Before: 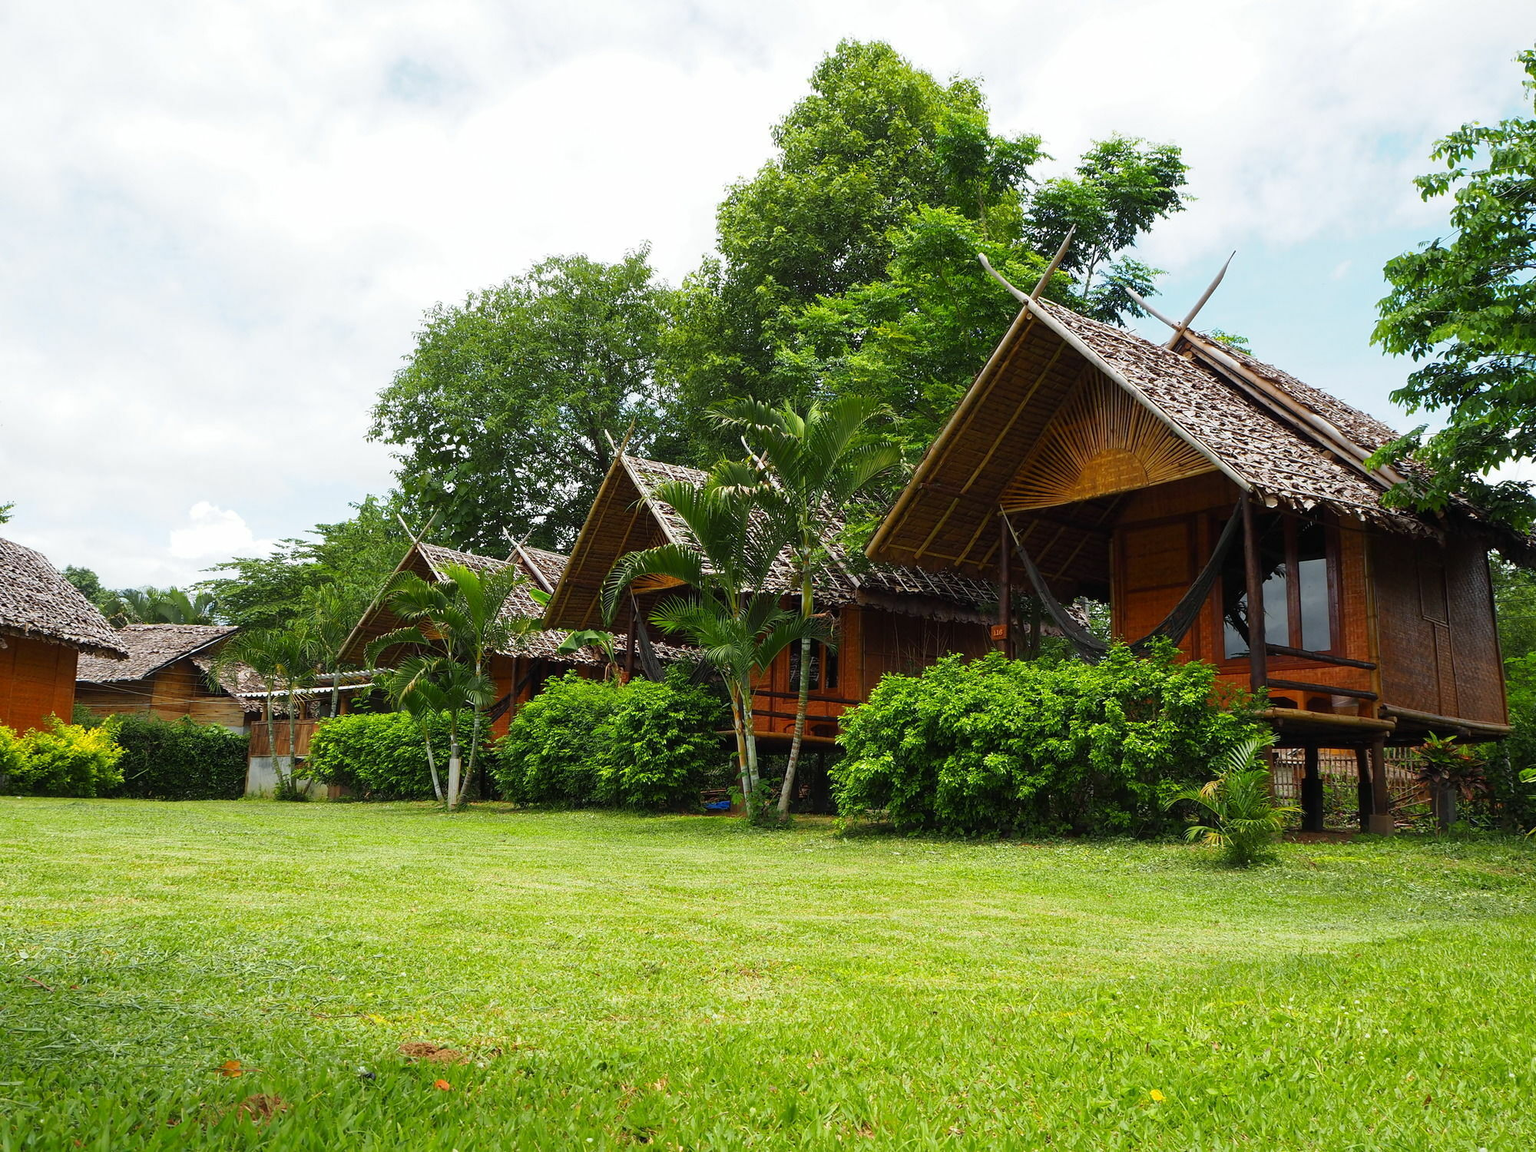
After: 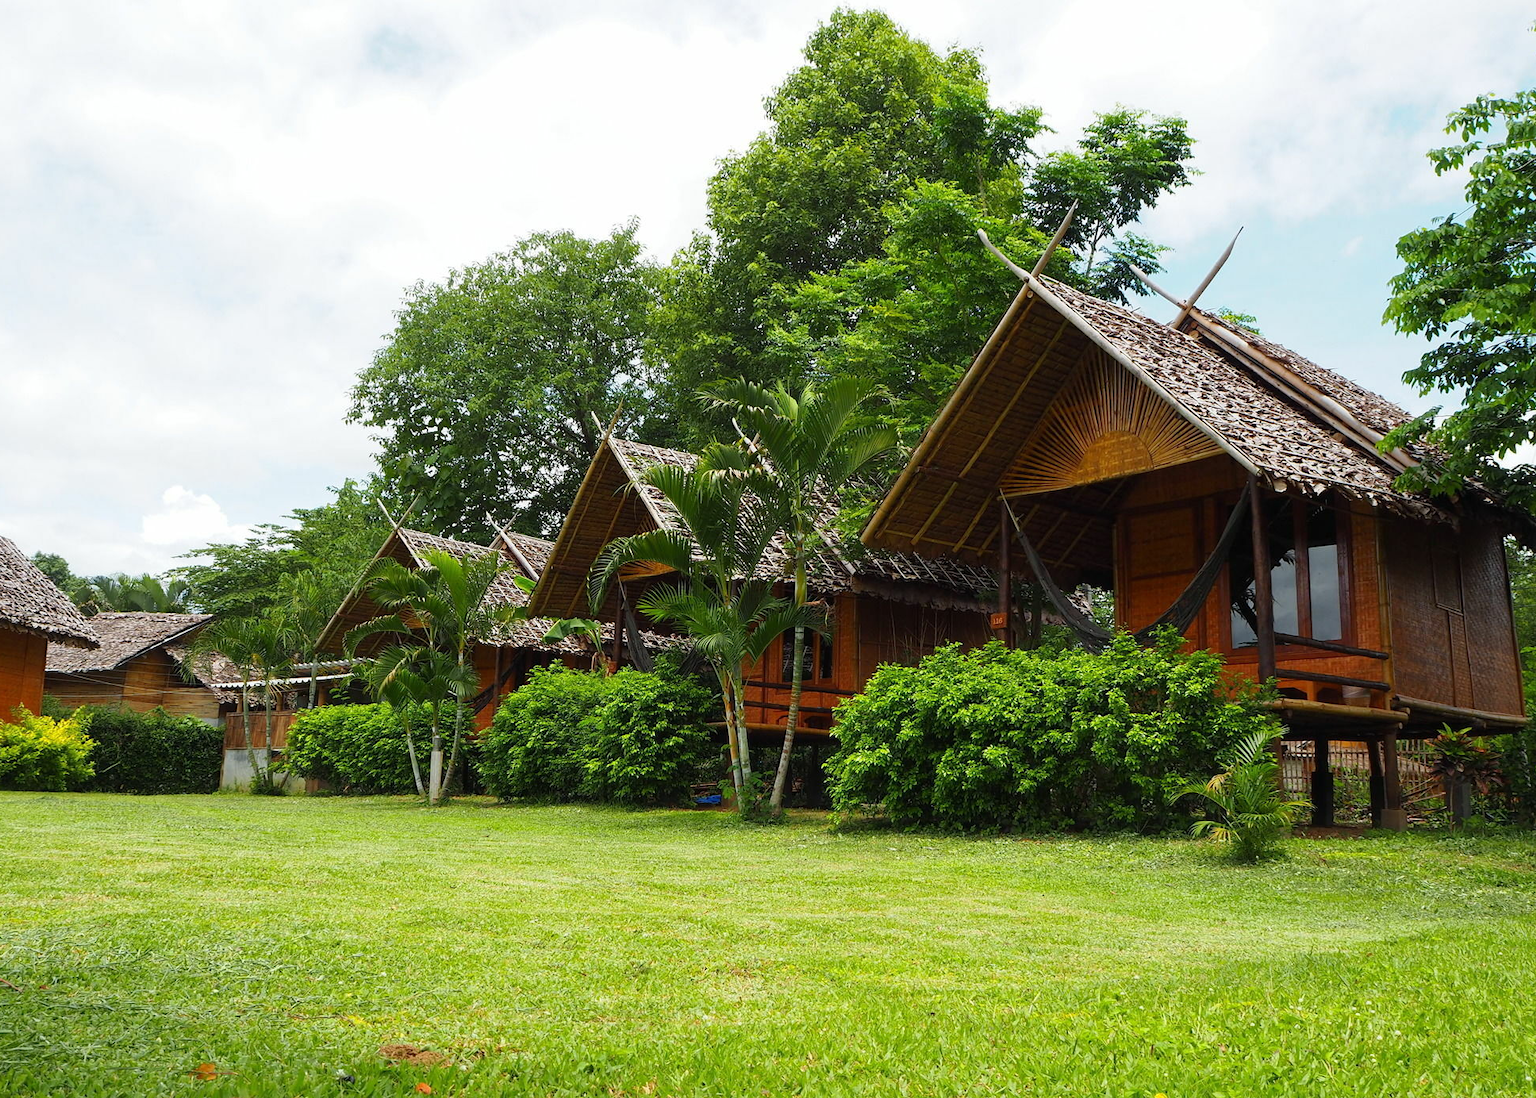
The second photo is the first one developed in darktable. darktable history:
crop: left 2.137%, top 2.791%, right 1.037%, bottom 4.851%
